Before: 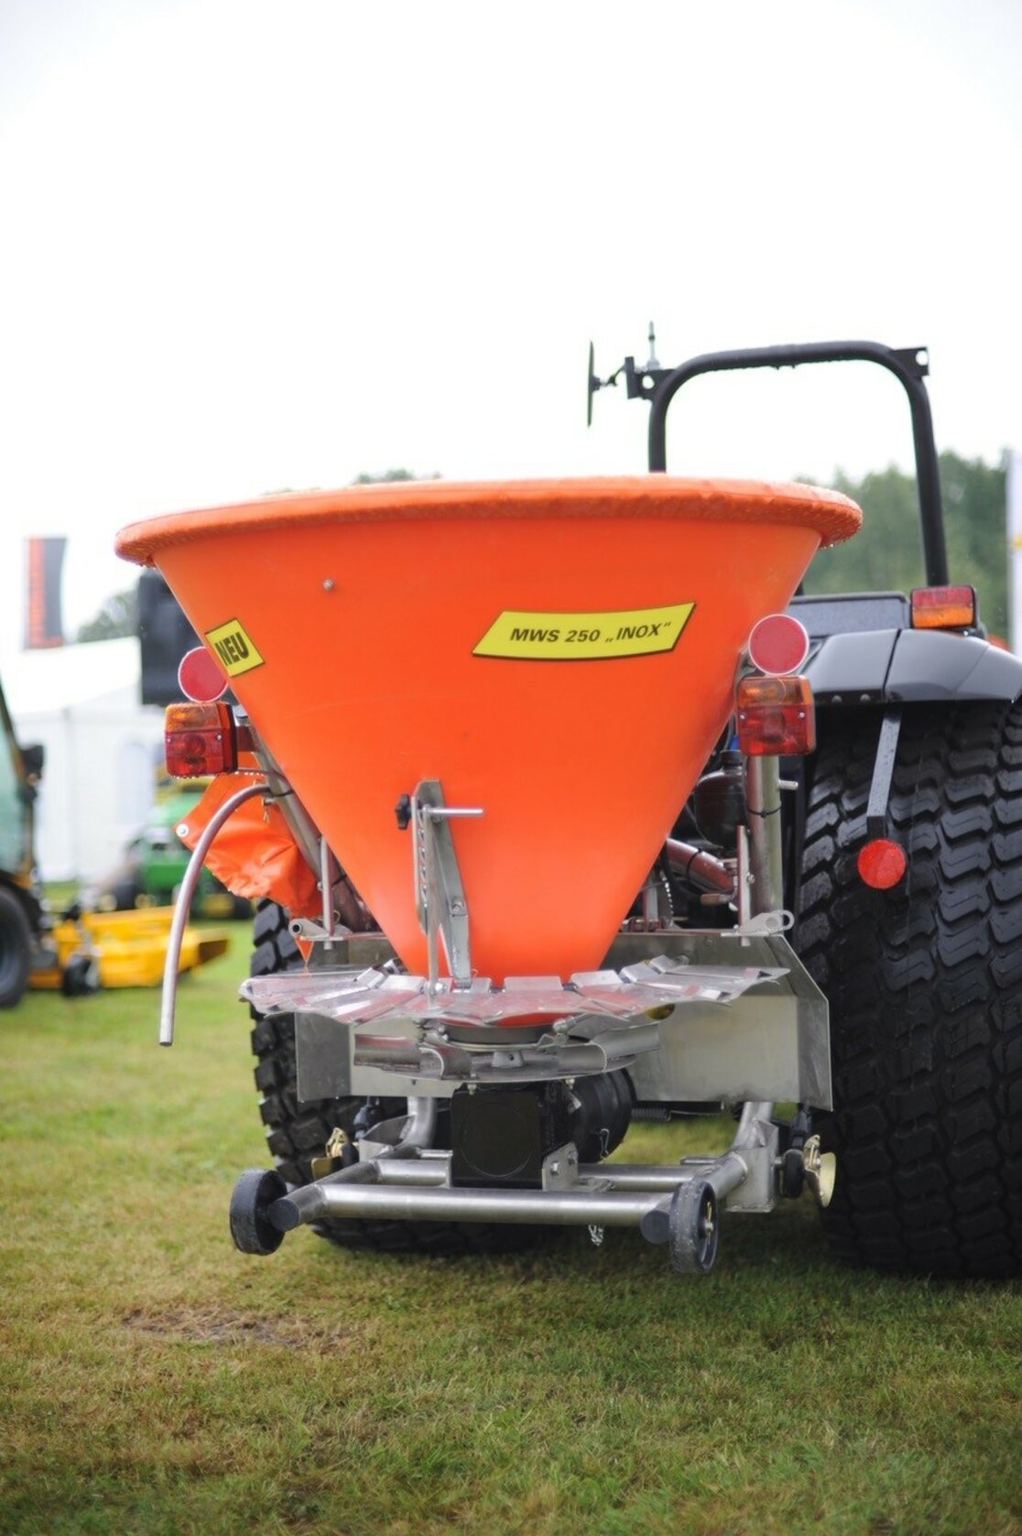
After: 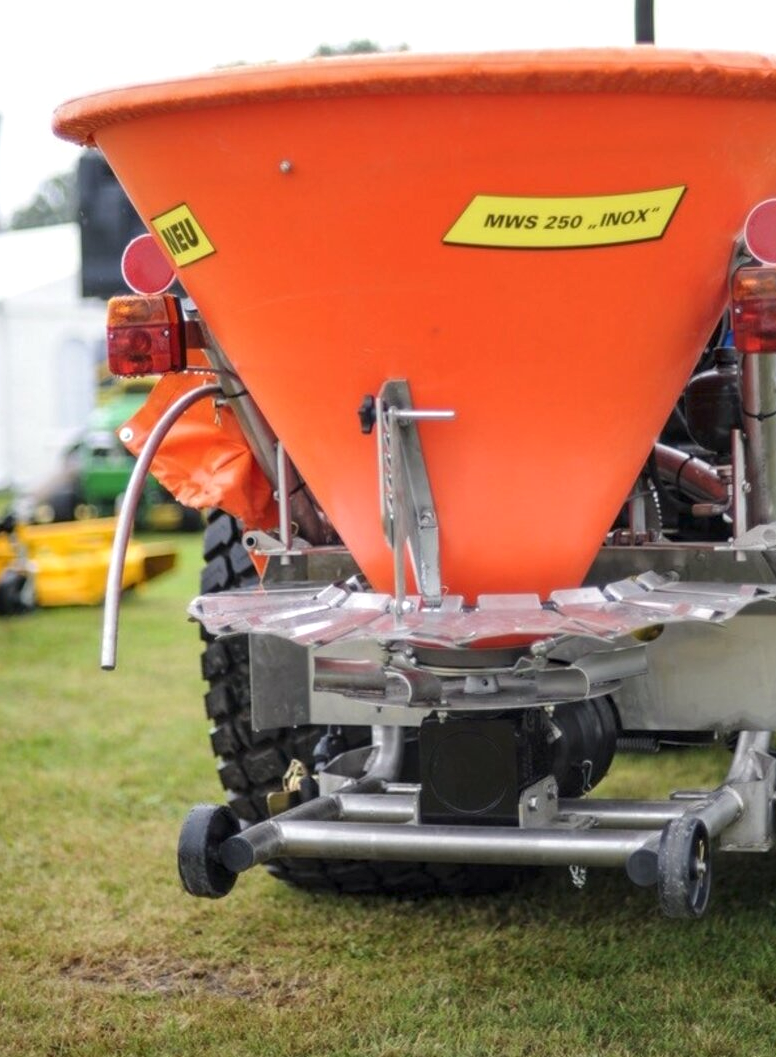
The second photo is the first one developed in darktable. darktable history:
crop: left 6.58%, top 28.16%, right 23.828%, bottom 8.759%
color zones: curves: ch0 [(0, 0.5) (0.143, 0.5) (0.286, 0.5) (0.429, 0.5) (0.571, 0.5) (0.714, 0.476) (0.857, 0.5) (1, 0.5)]; ch2 [(0, 0.5) (0.143, 0.5) (0.286, 0.5) (0.429, 0.5) (0.571, 0.5) (0.714, 0.487) (0.857, 0.5) (1, 0.5)]
local contrast: detail 130%
